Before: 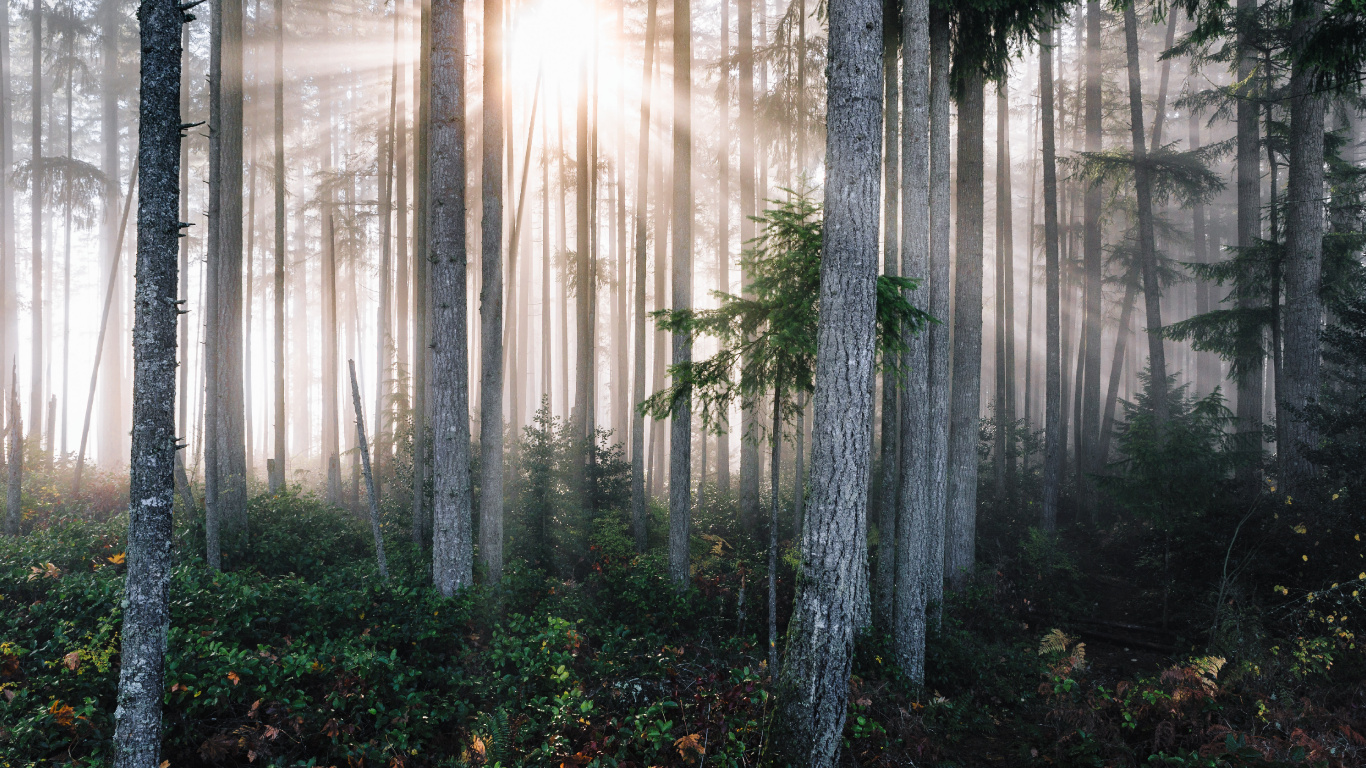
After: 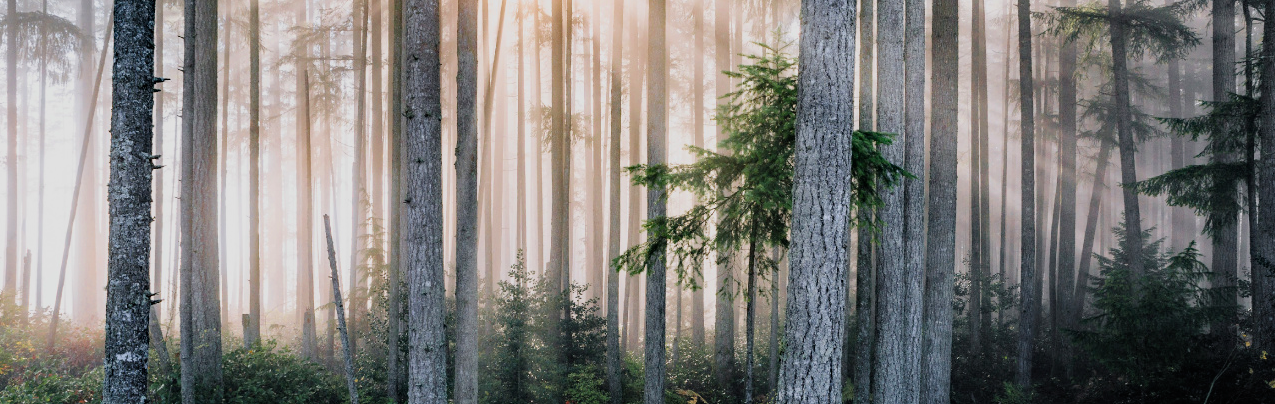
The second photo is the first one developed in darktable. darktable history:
crop: left 1.834%, top 18.996%, right 4.793%, bottom 28.361%
haze removal: strength 0.283, distance 0.248, compatibility mode true, adaptive false
filmic rgb: black relative exposure -7.85 EV, white relative exposure 4.24 EV, hardness 3.87, color science v6 (2022)
exposure: exposure 0.297 EV, compensate highlight preservation false
